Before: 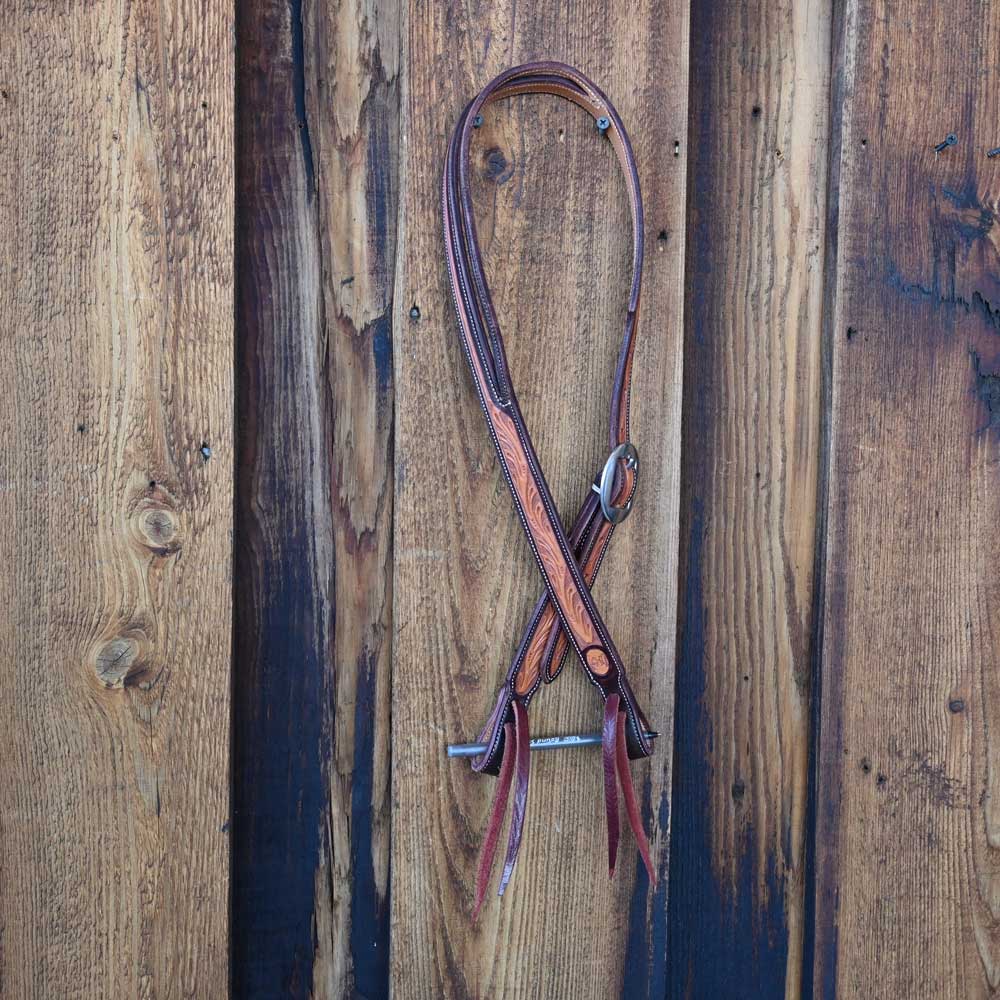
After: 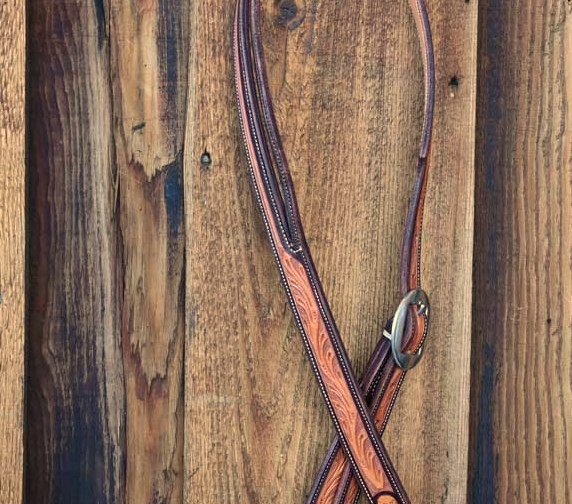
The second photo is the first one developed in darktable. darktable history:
white balance: red 1.123, blue 0.83
crop: left 20.932%, top 15.471%, right 21.848%, bottom 34.081%
